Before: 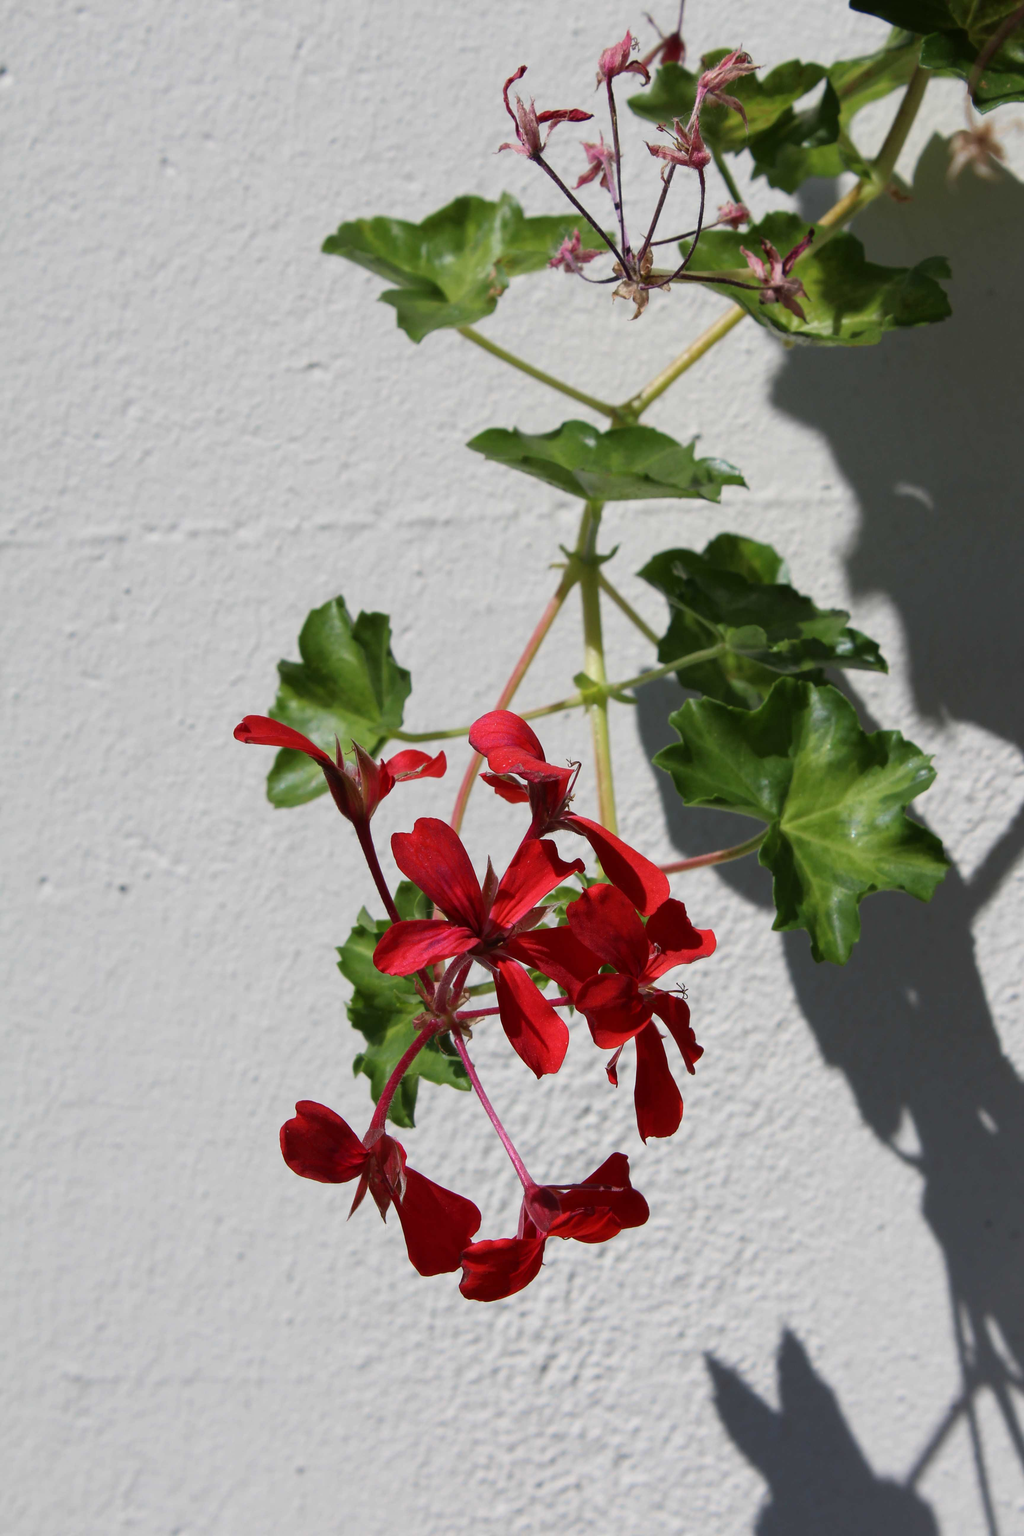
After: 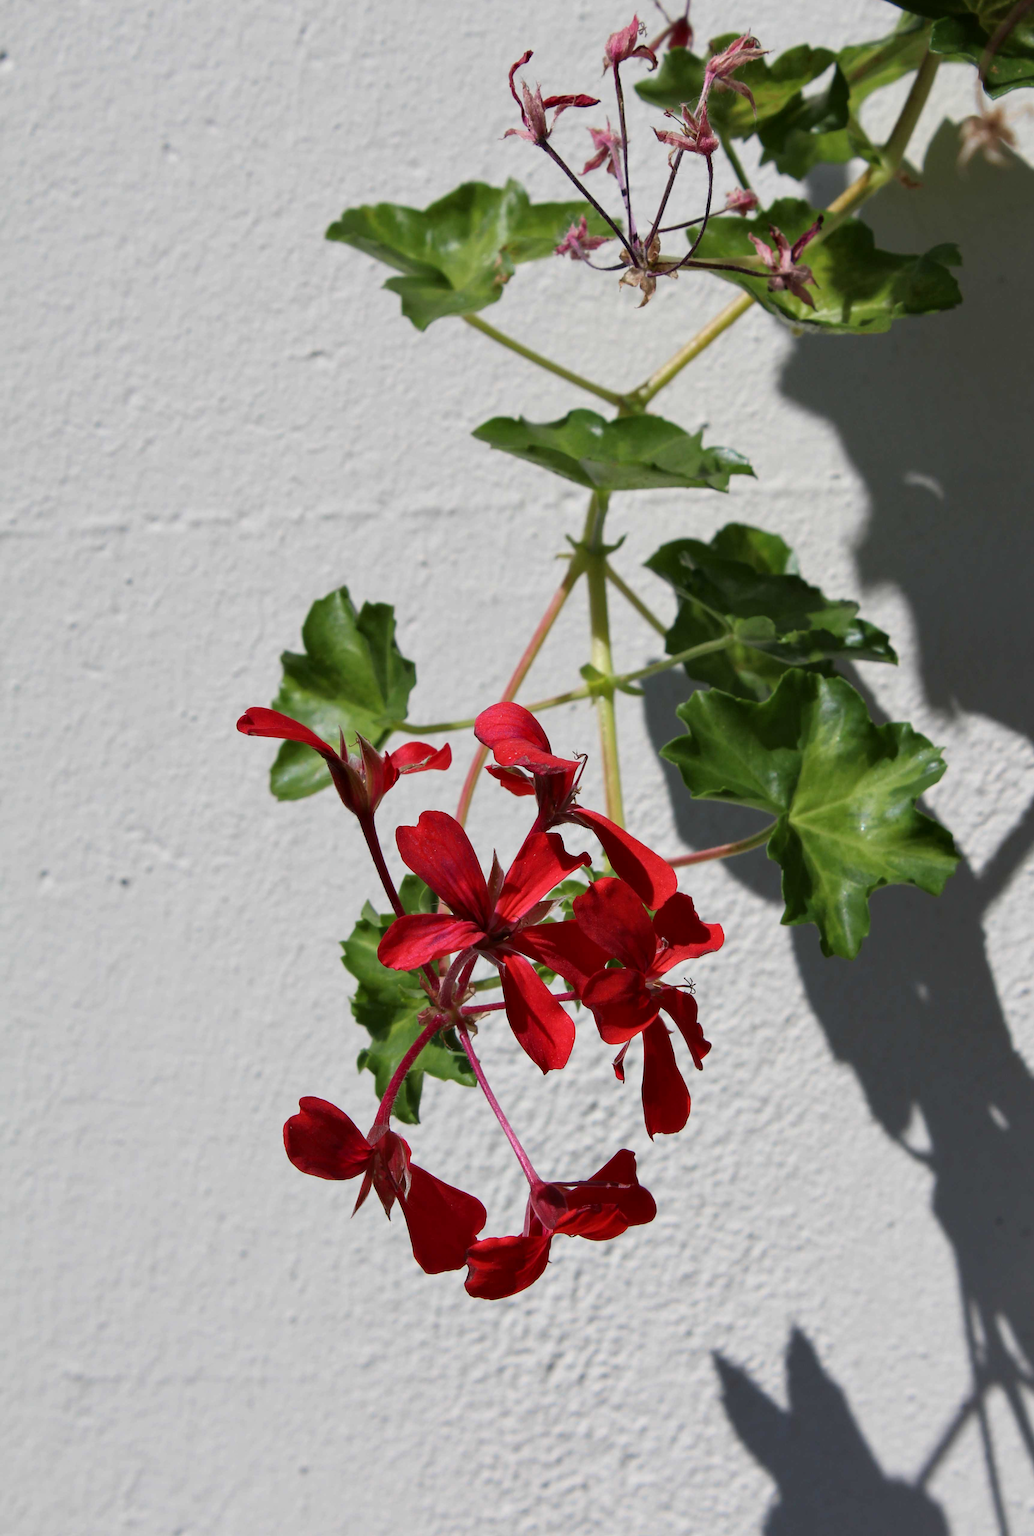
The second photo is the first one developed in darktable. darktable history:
contrast equalizer: octaves 7, y [[0.6 ×6], [0.55 ×6], [0 ×6], [0 ×6], [0 ×6]], mix 0.15
crop: top 1.049%, right 0.001%
